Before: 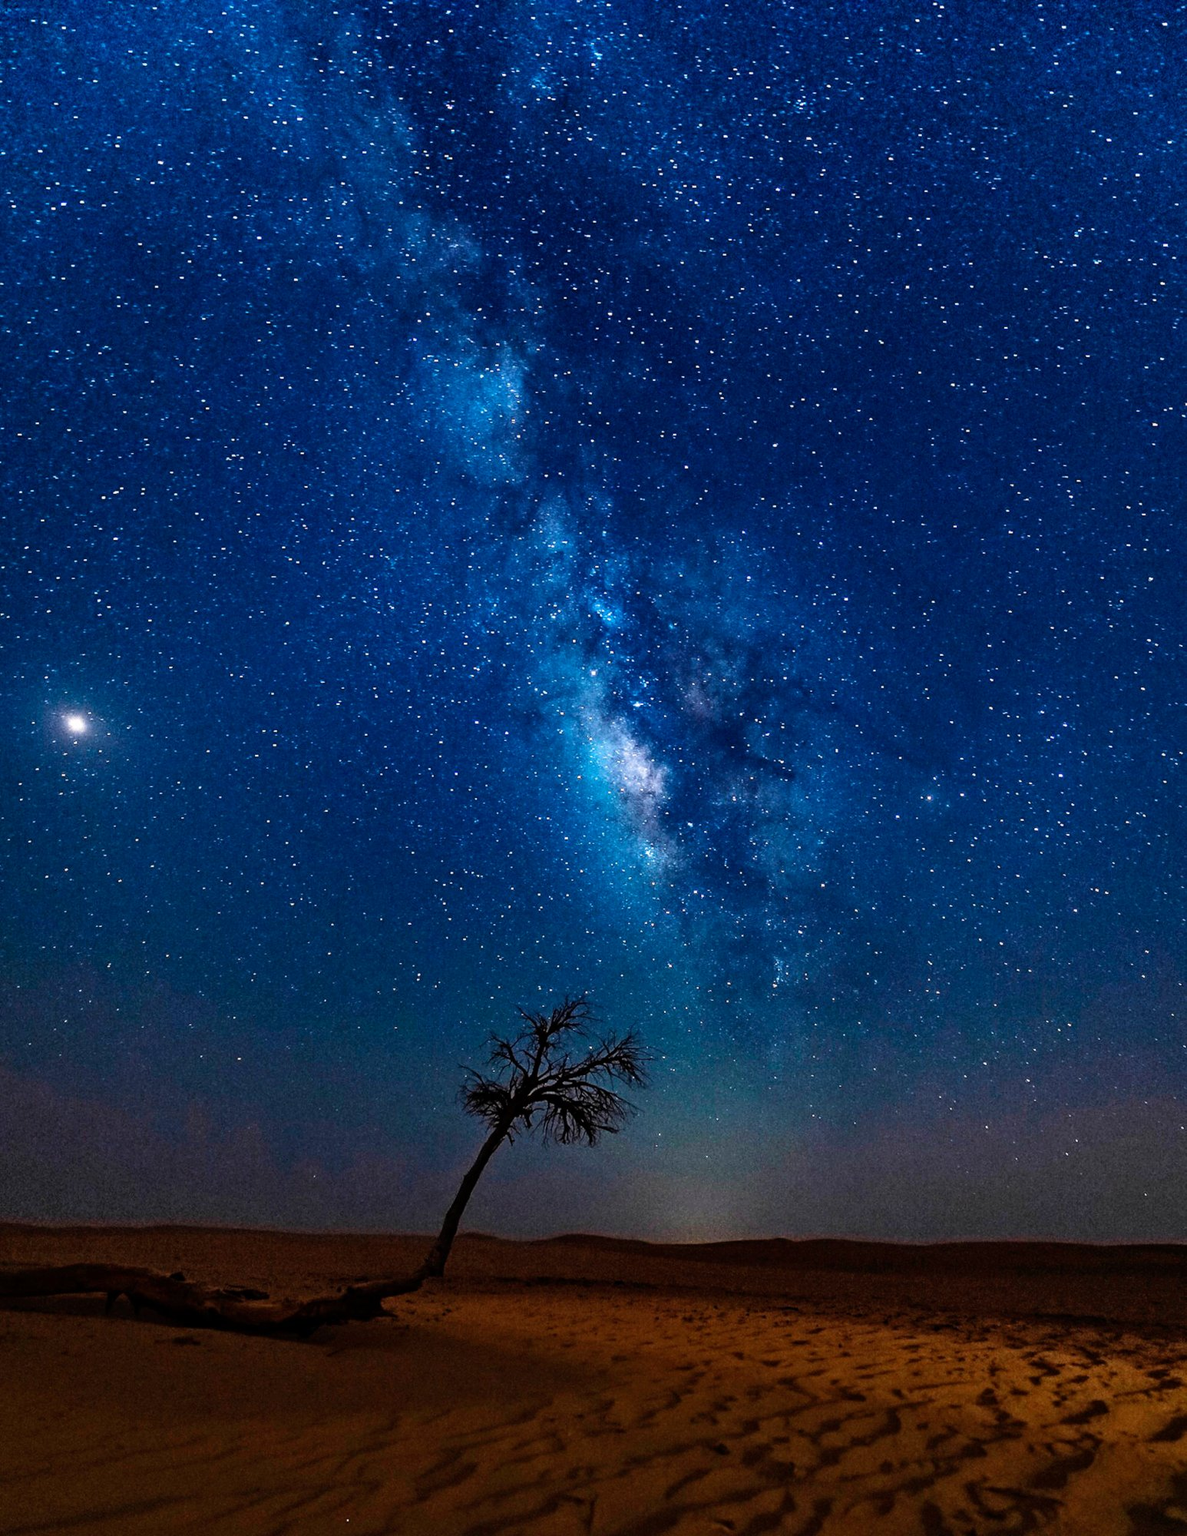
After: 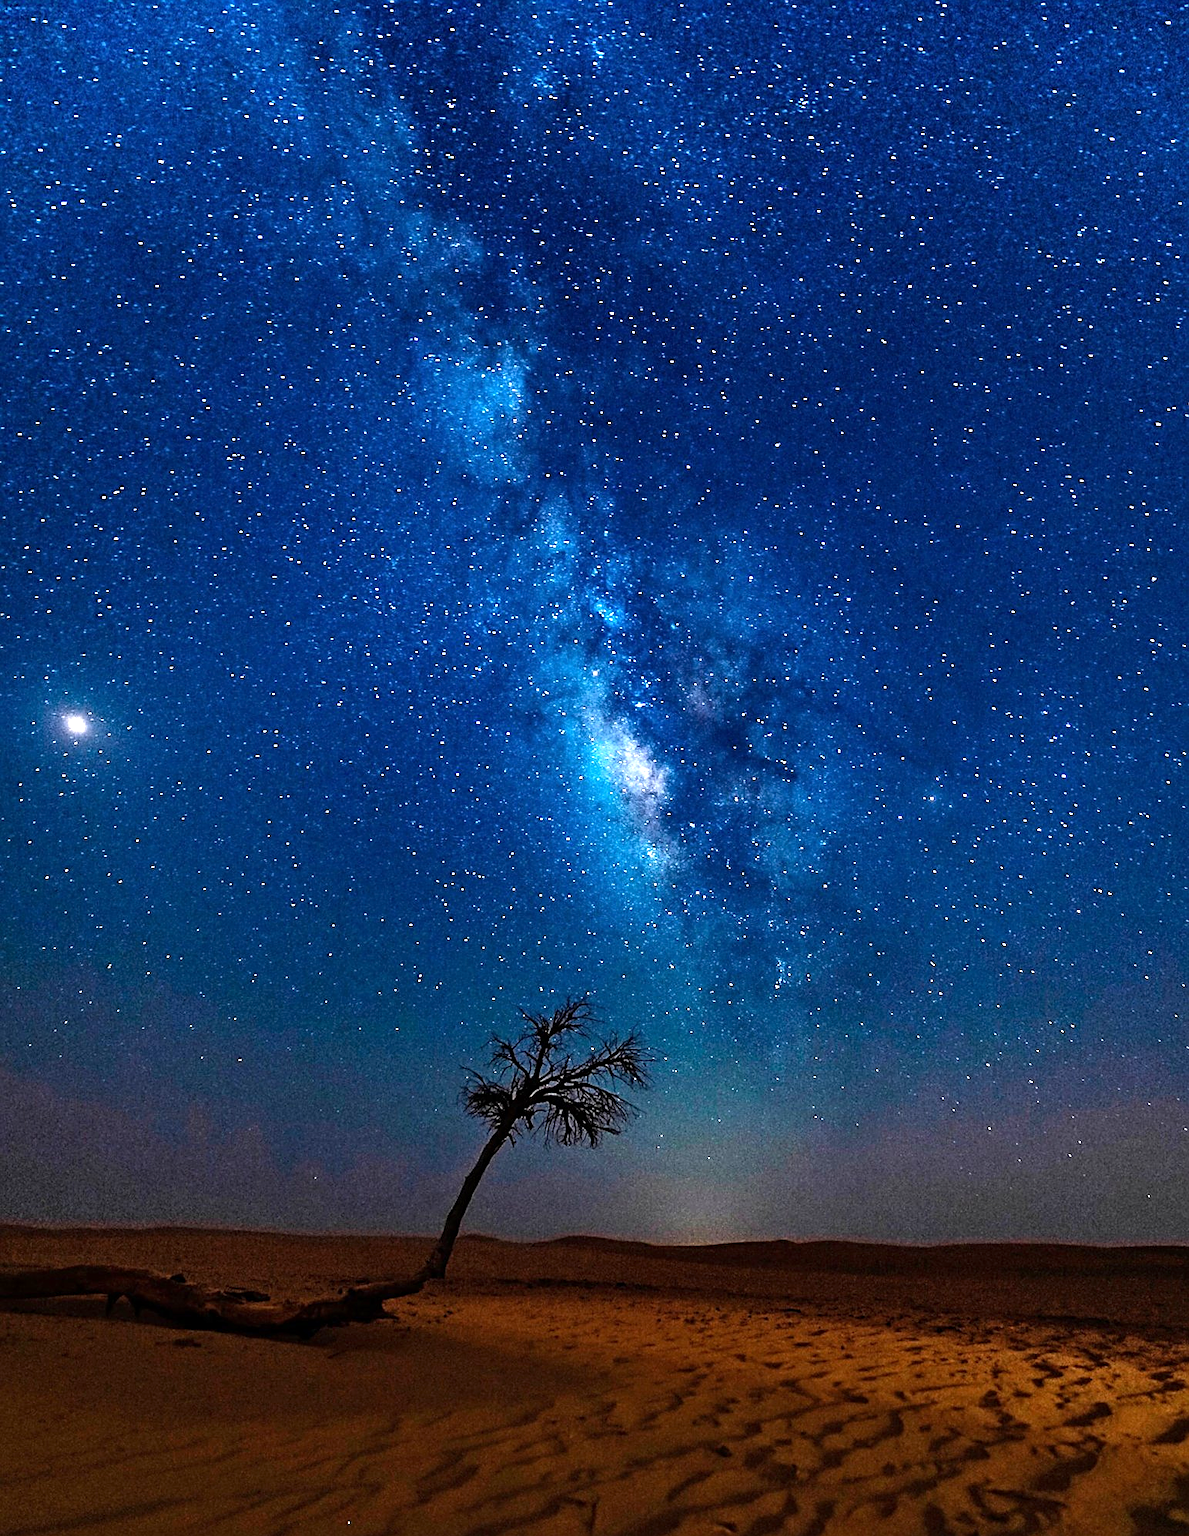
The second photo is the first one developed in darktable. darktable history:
crop: top 0.105%, bottom 0.113%
sharpen: amount 0.491
exposure: exposure 0.664 EV, compensate highlight preservation false
